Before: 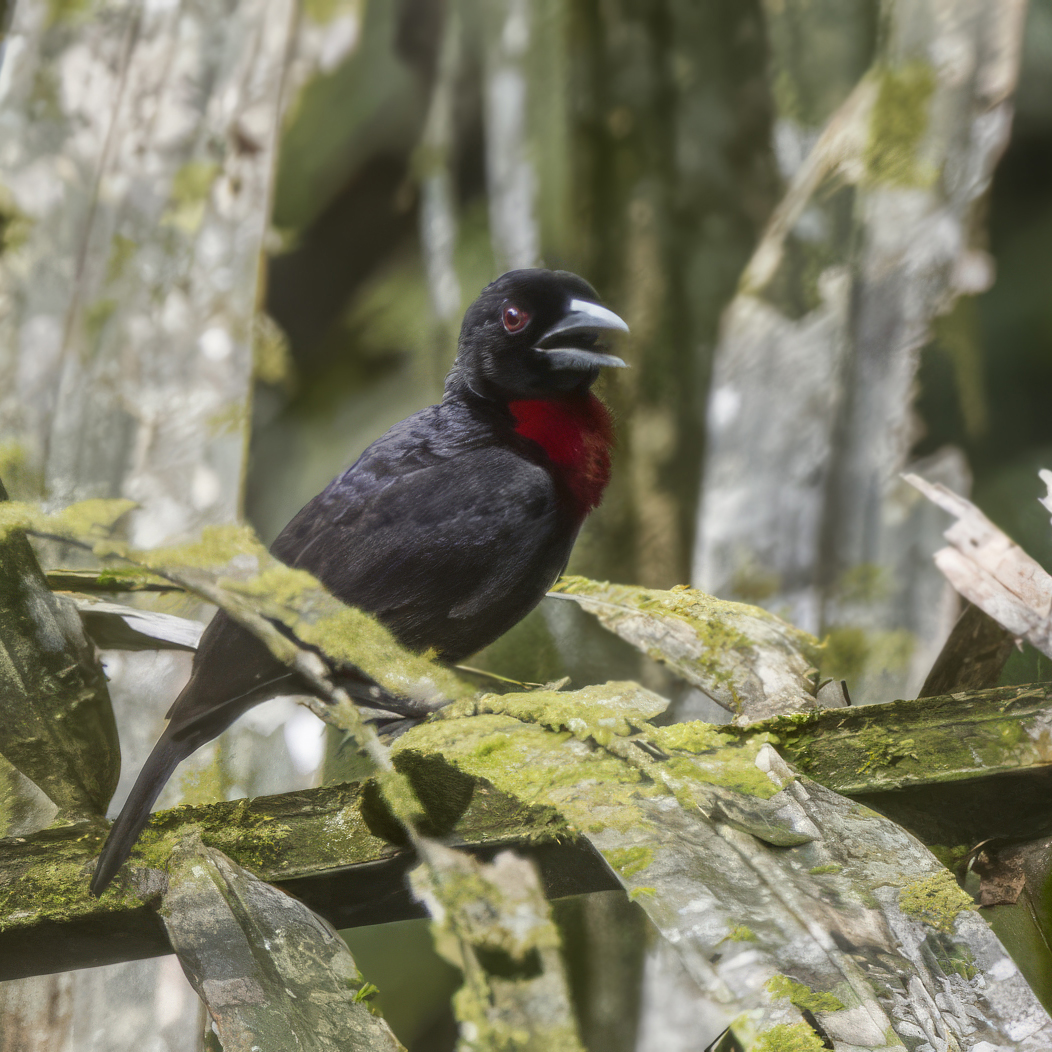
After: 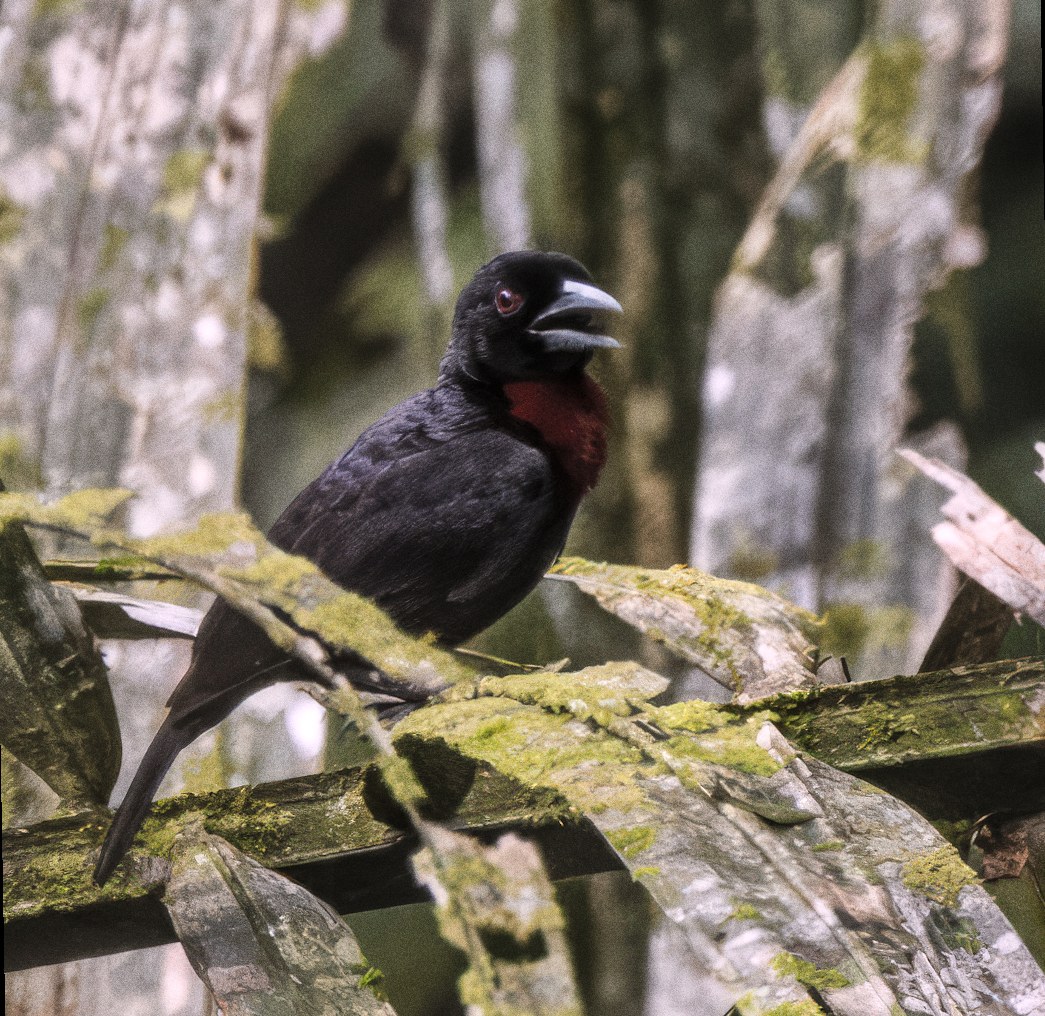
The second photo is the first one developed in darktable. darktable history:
levels: mode automatic, black 0.023%, white 99.97%, levels [0.062, 0.494, 0.925]
exposure: black level correction -0.015, exposure -0.125 EV, compensate highlight preservation false
rotate and perspective: rotation -1°, crop left 0.011, crop right 0.989, crop top 0.025, crop bottom 0.975
local contrast: mode bilateral grid, contrast 20, coarseness 50, detail 120%, midtone range 0.2
white balance: red 1.05, blue 1.072
grain: coarseness 0.09 ISO, strength 40%
